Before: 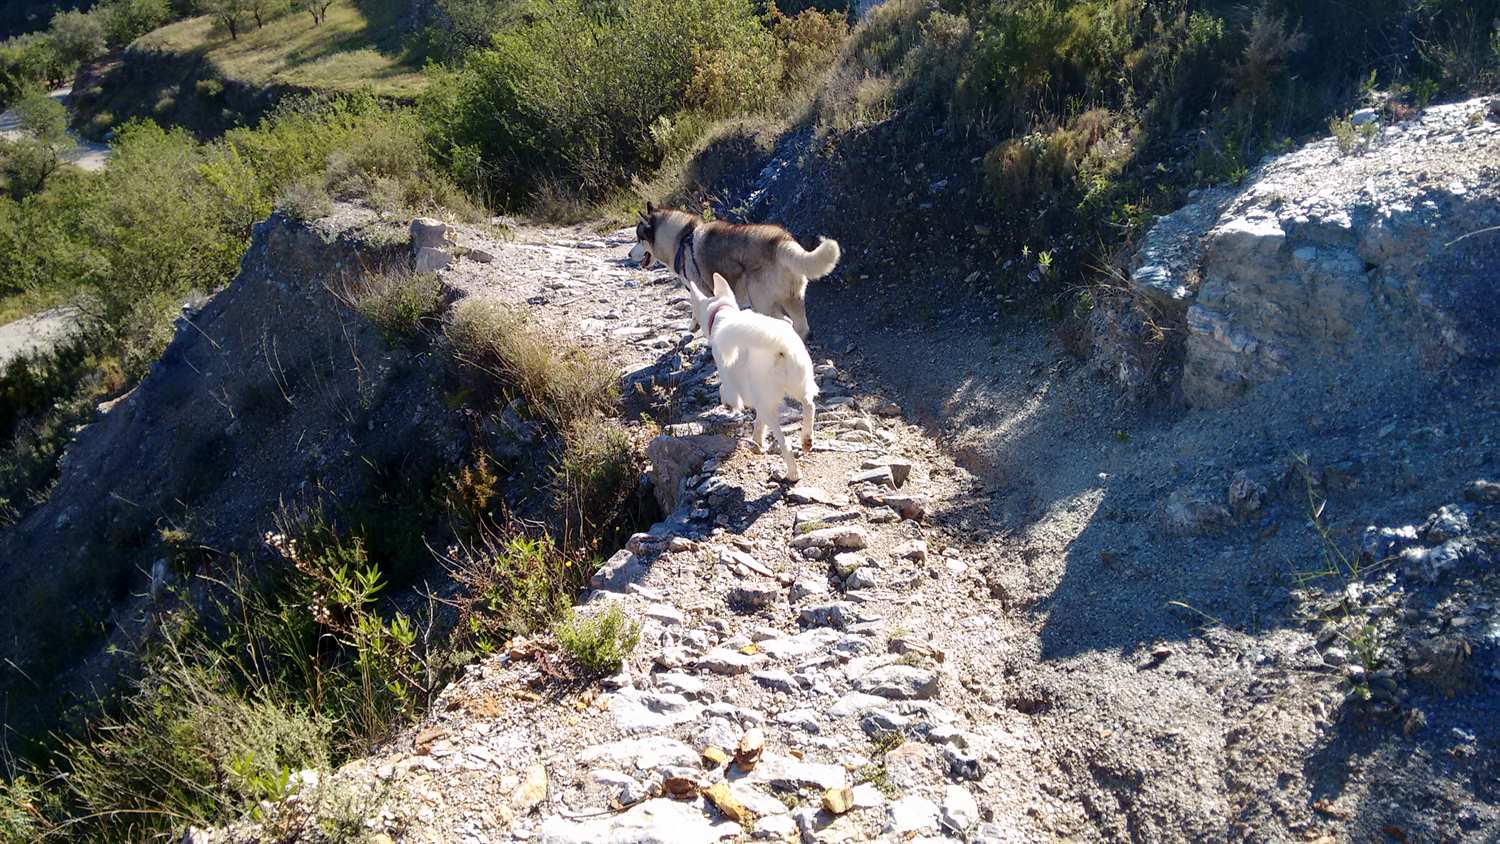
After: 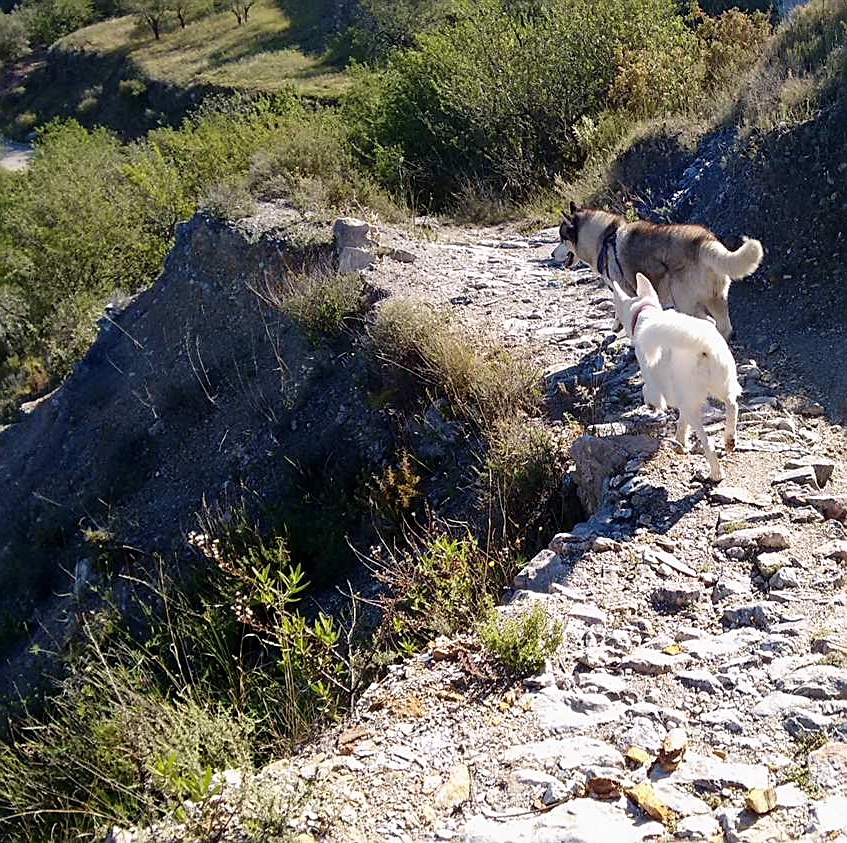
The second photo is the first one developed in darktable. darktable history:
exposure: exposure -0.041 EV, compensate exposure bias true, compensate highlight preservation false
crop: left 5.172%, right 38.309%
sharpen: on, module defaults
